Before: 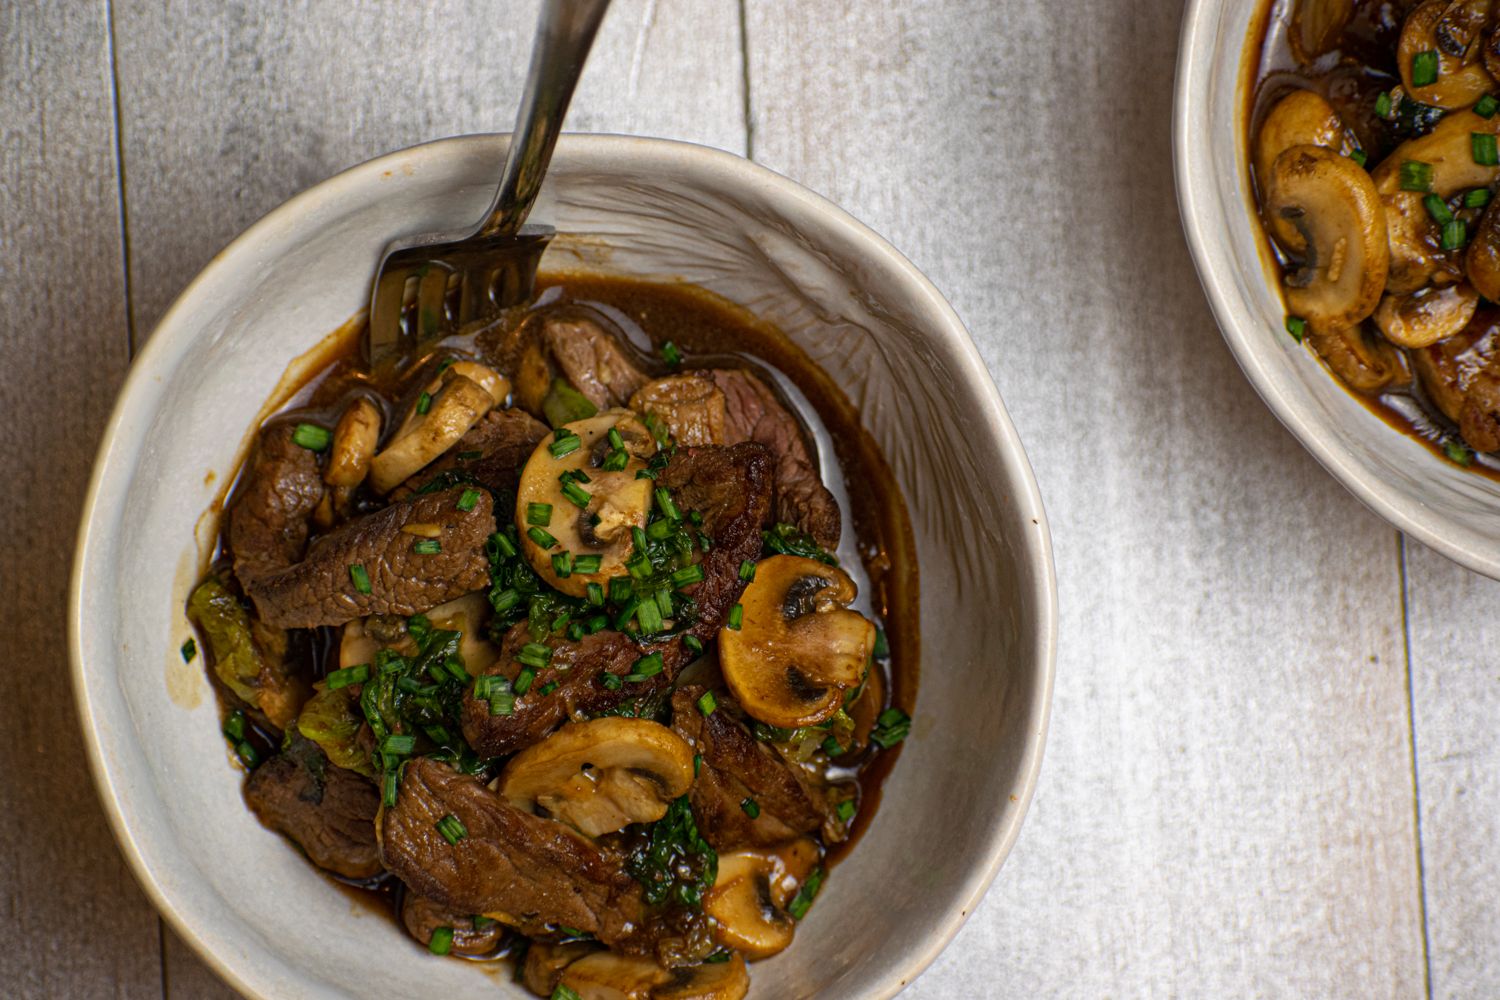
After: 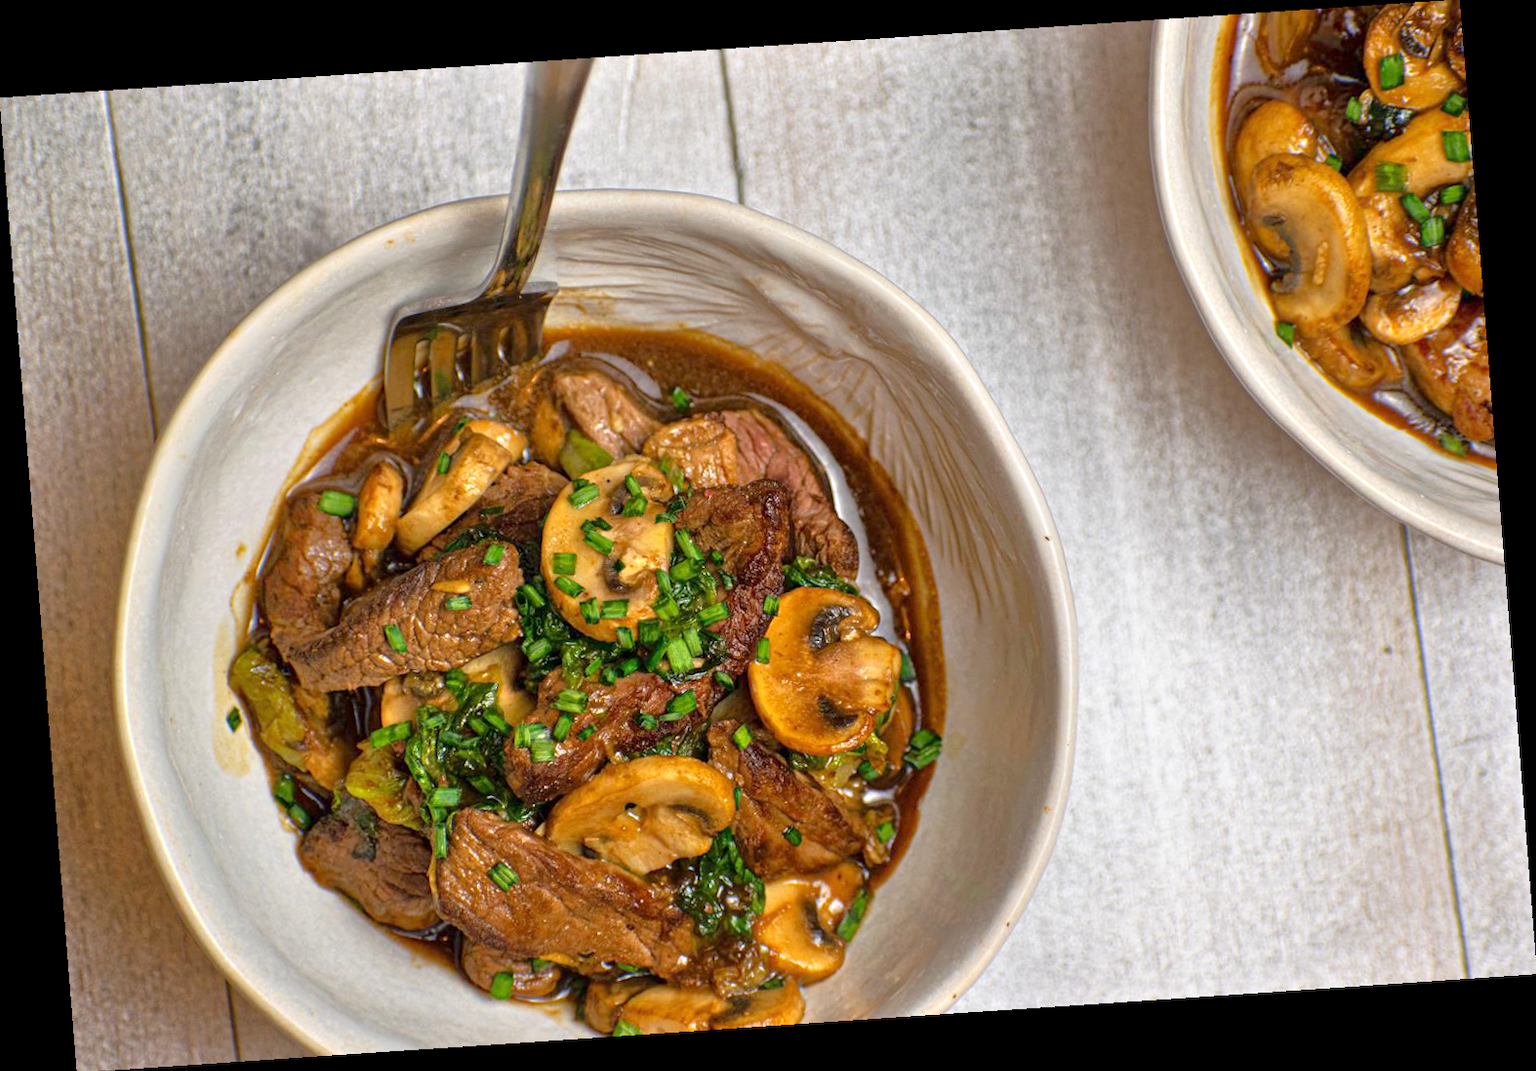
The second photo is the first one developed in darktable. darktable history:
rotate and perspective: rotation -4.2°, shear 0.006, automatic cropping off
tone equalizer: -8 EV 2 EV, -7 EV 2 EV, -6 EV 2 EV, -5 EV 2 EV, -4 EV 2 EV, -3 EV 1.5 EV, -2 EV 1 EV, -1 EV 0.5 EV
